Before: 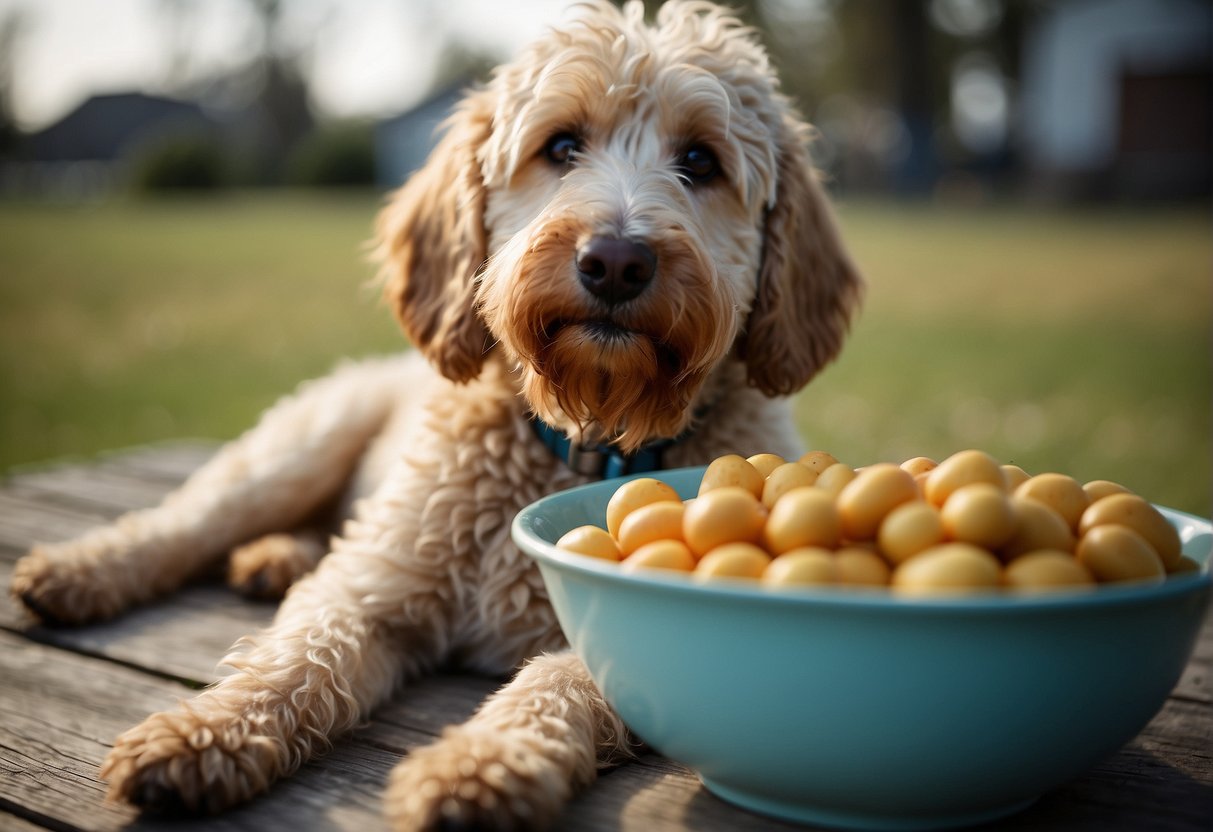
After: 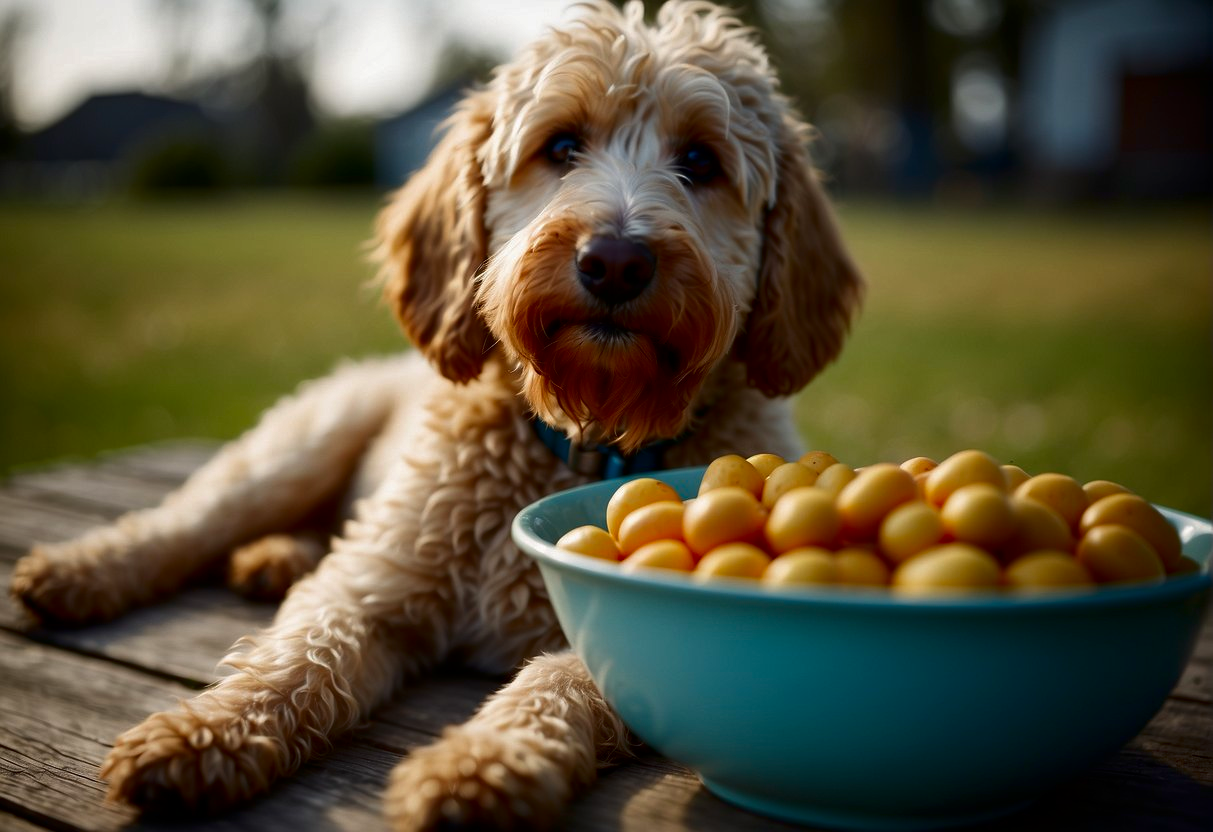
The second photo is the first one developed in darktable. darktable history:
contrast brightness saturation: brightness -0.249, saturation 0.202
